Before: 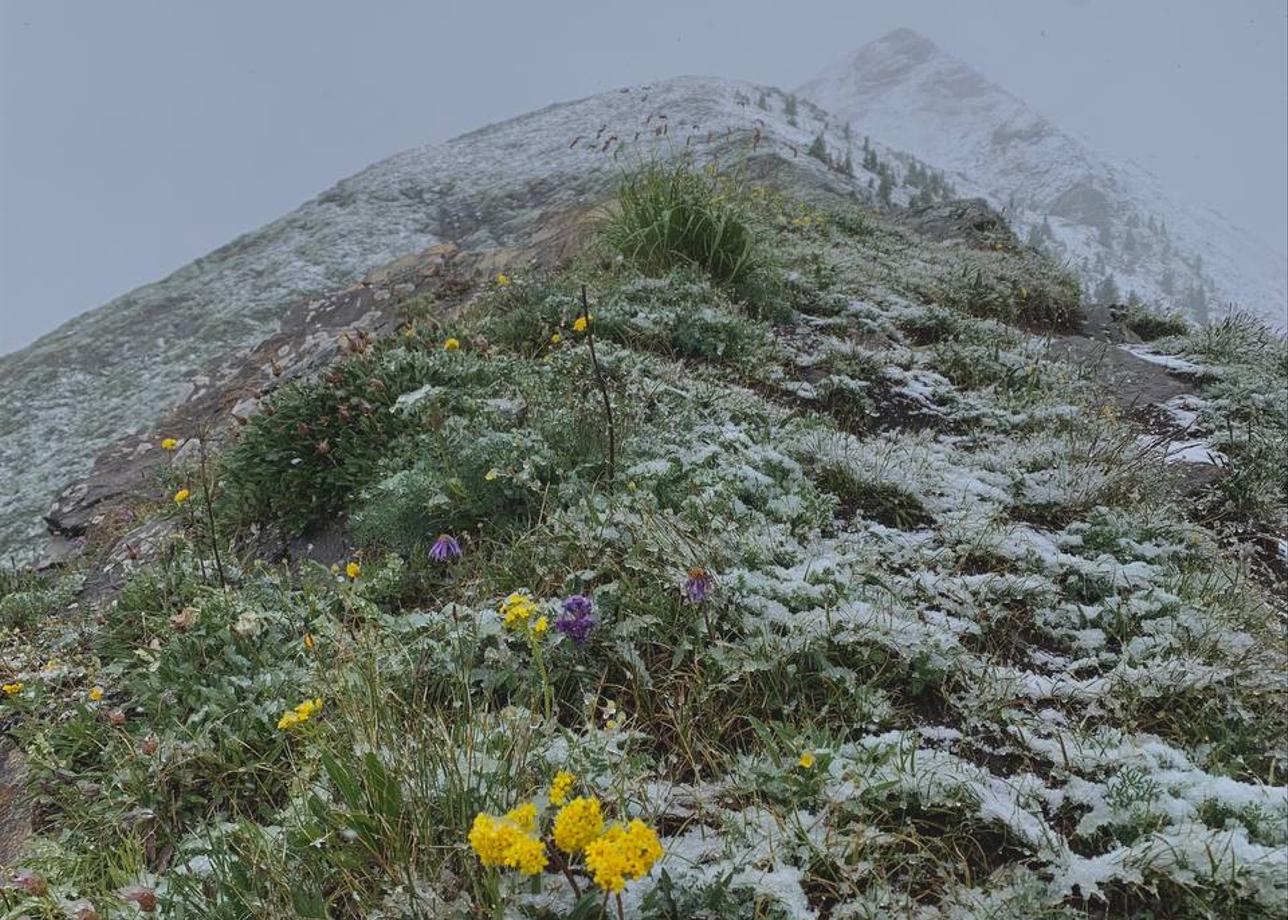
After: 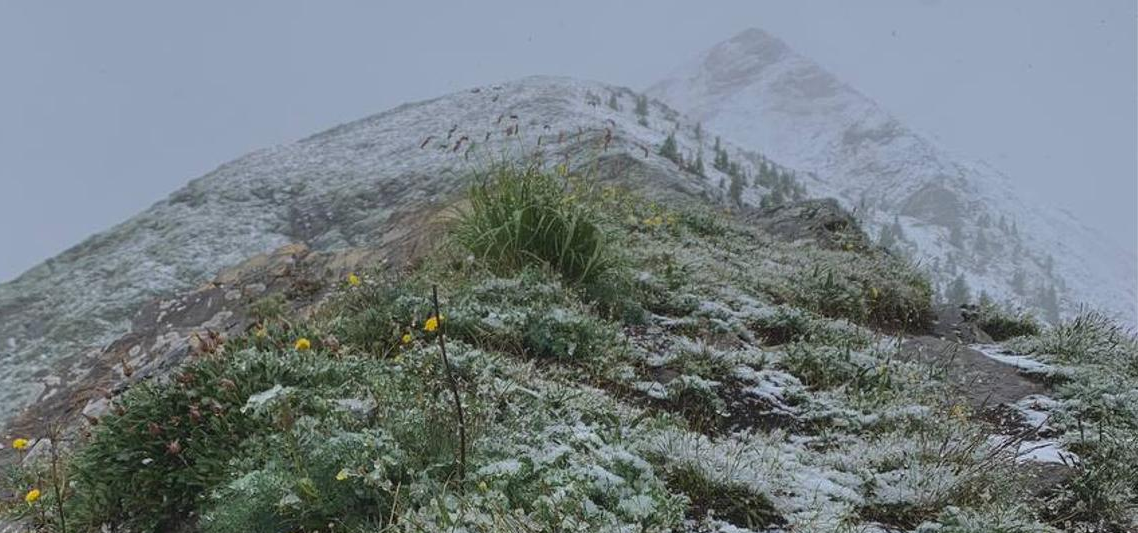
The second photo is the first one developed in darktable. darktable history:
crop and rotate: left 11.596%, bottom 41.986%
